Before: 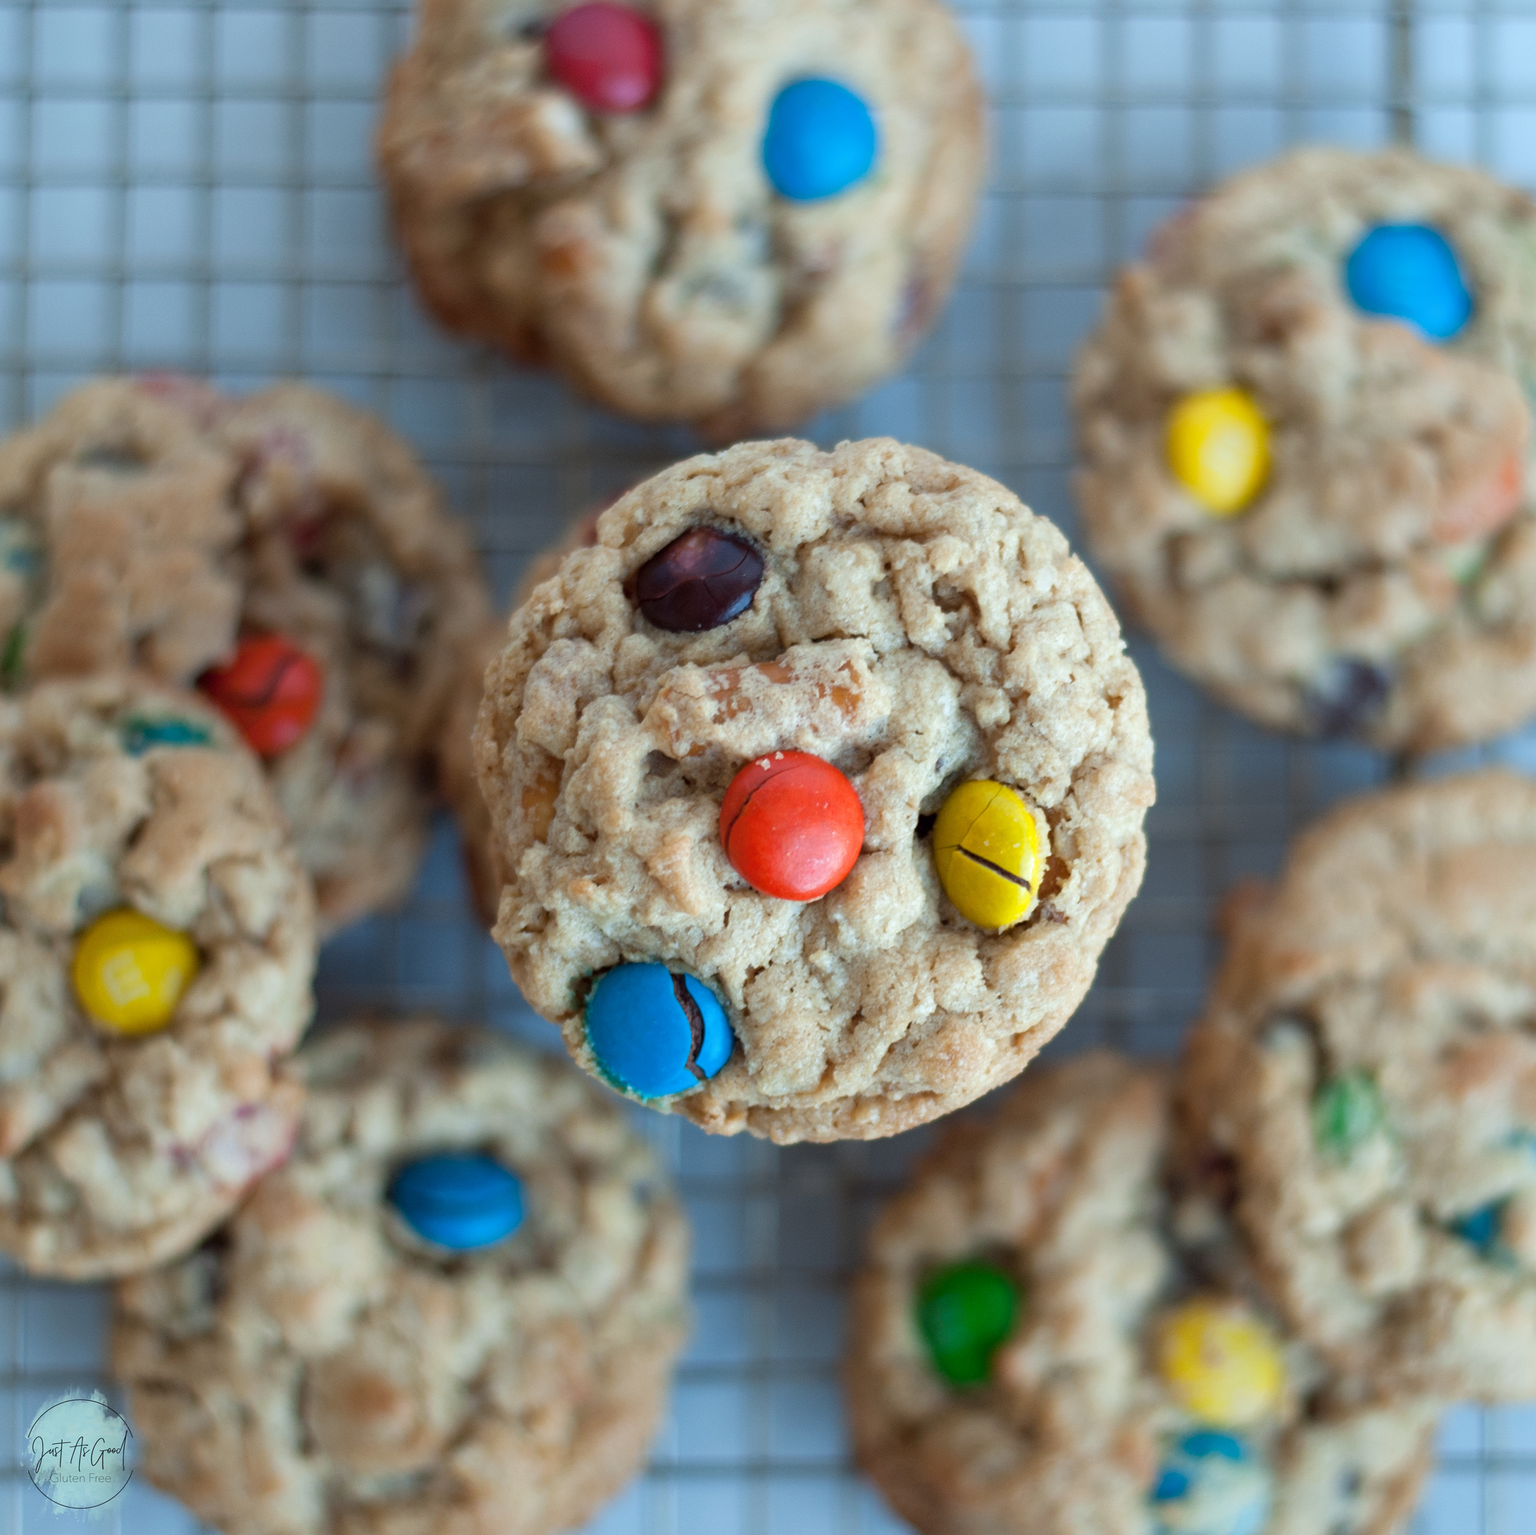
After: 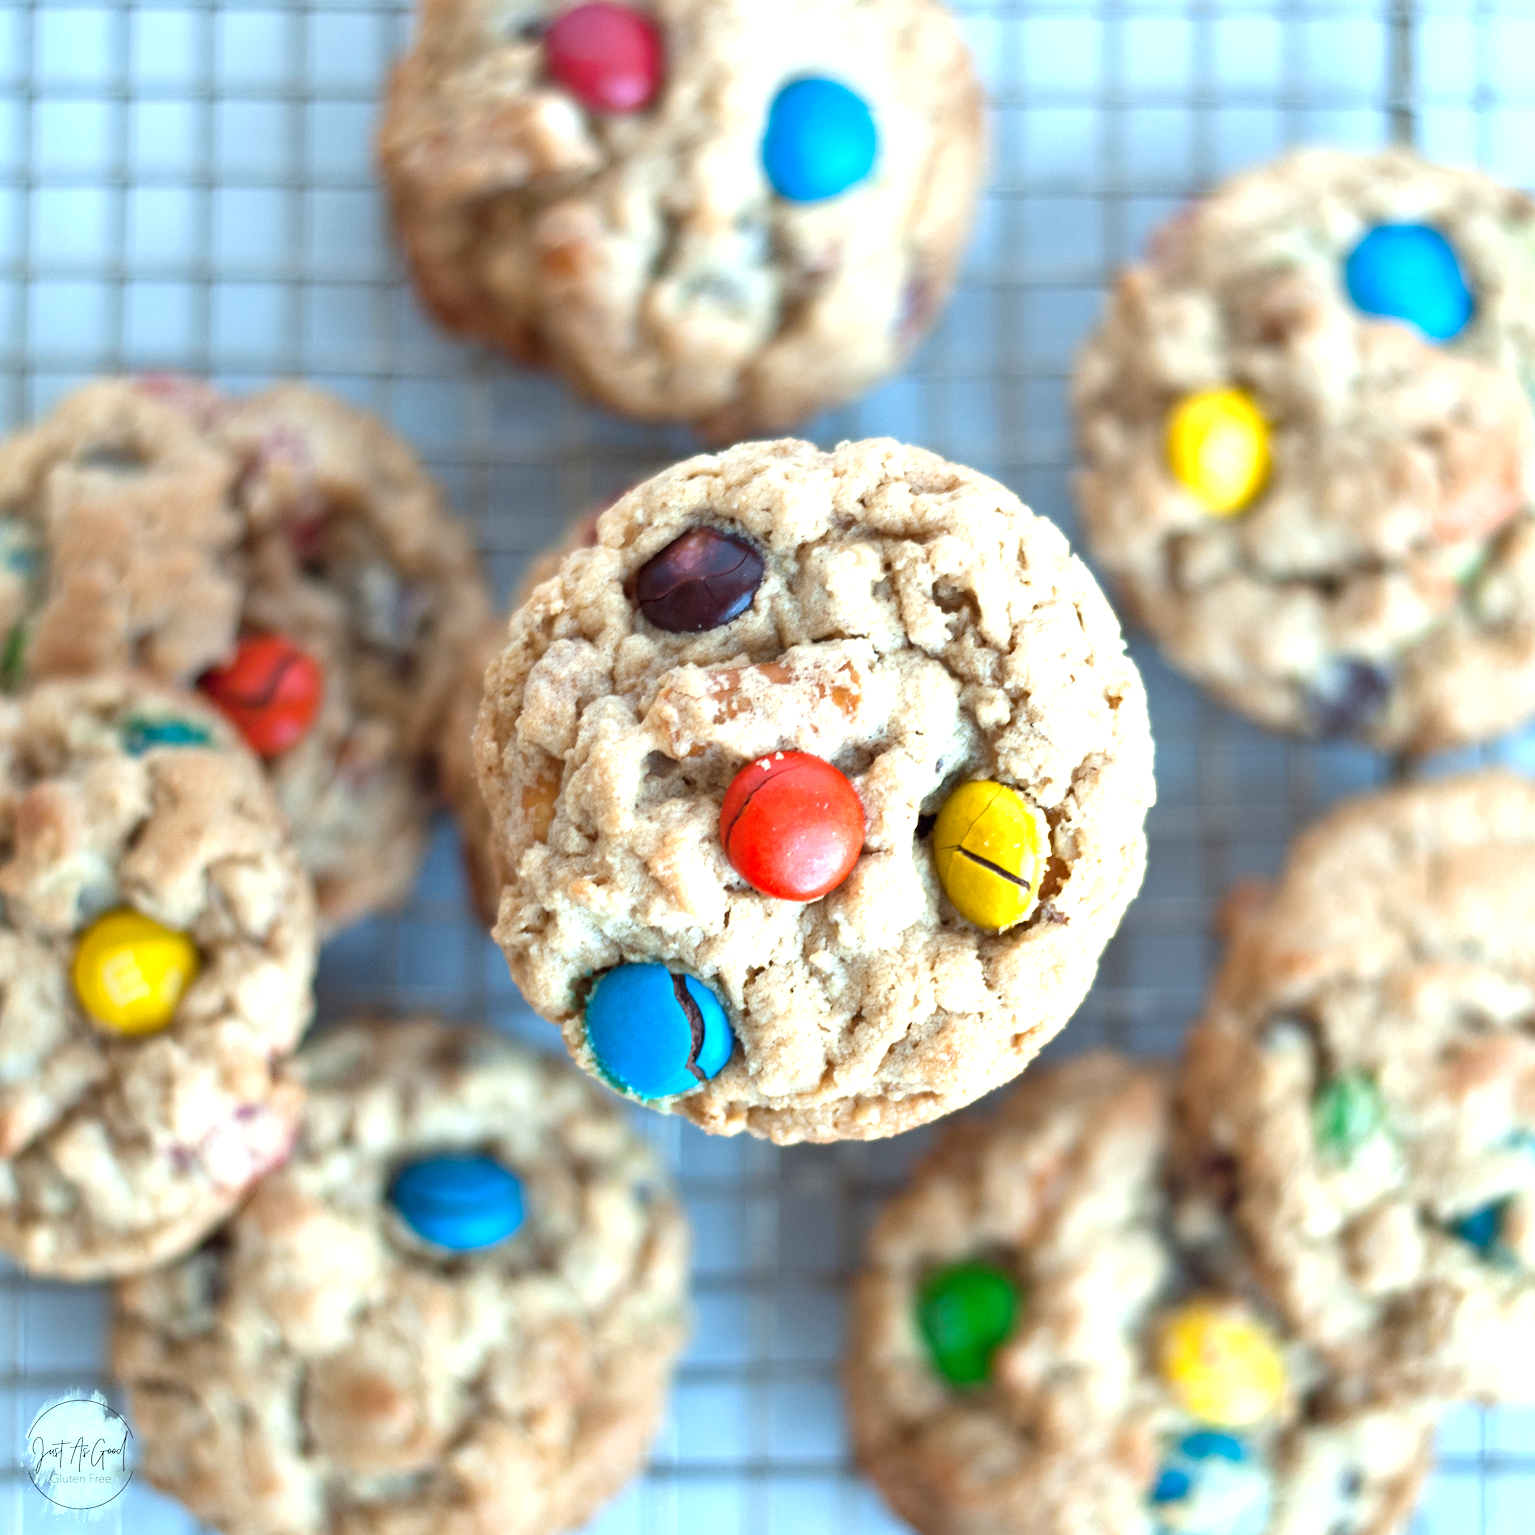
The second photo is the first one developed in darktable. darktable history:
exposure: black level correction 0, exposure 1.1 EV, compensate exposure bias true, compensate highlight preservation false
shadows and highlights: shadows 37.27, highlights -28.18, soften with gaussian
